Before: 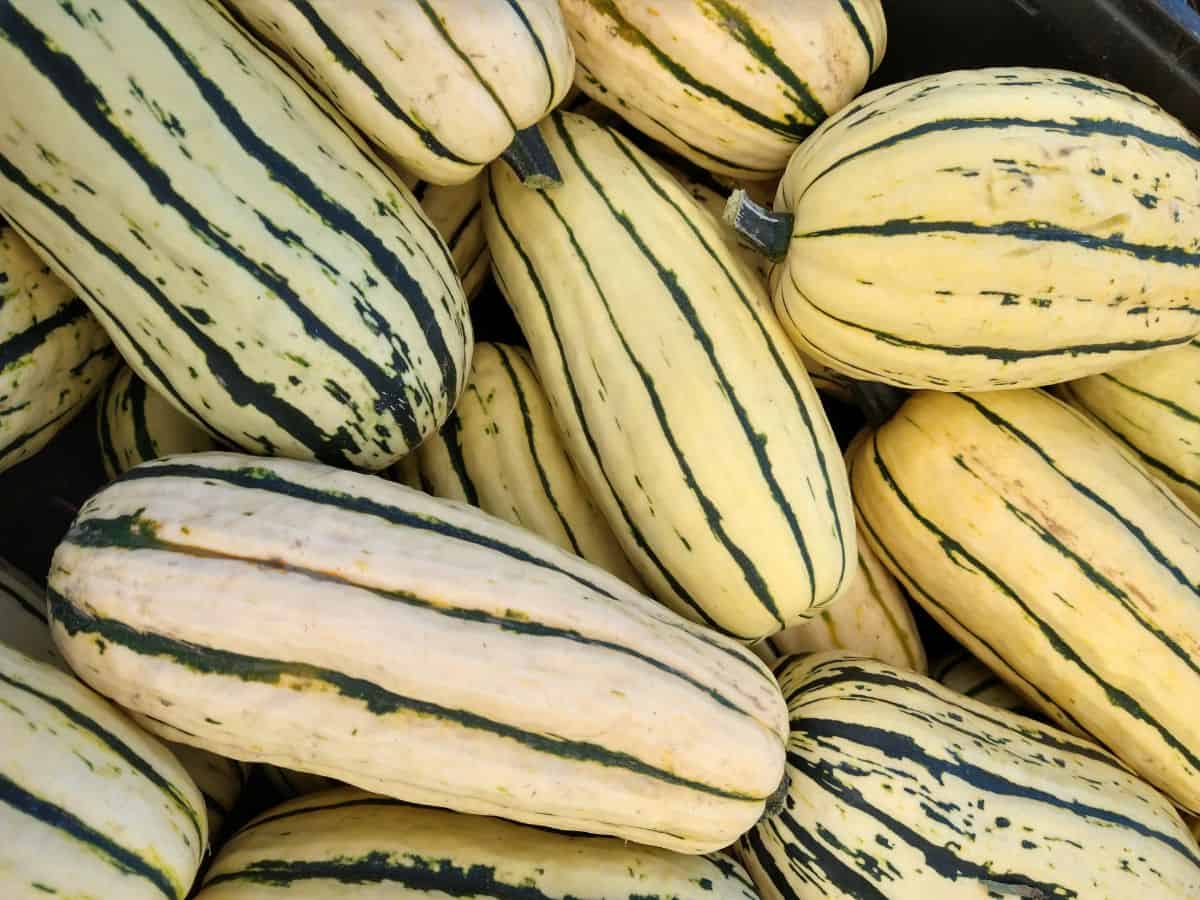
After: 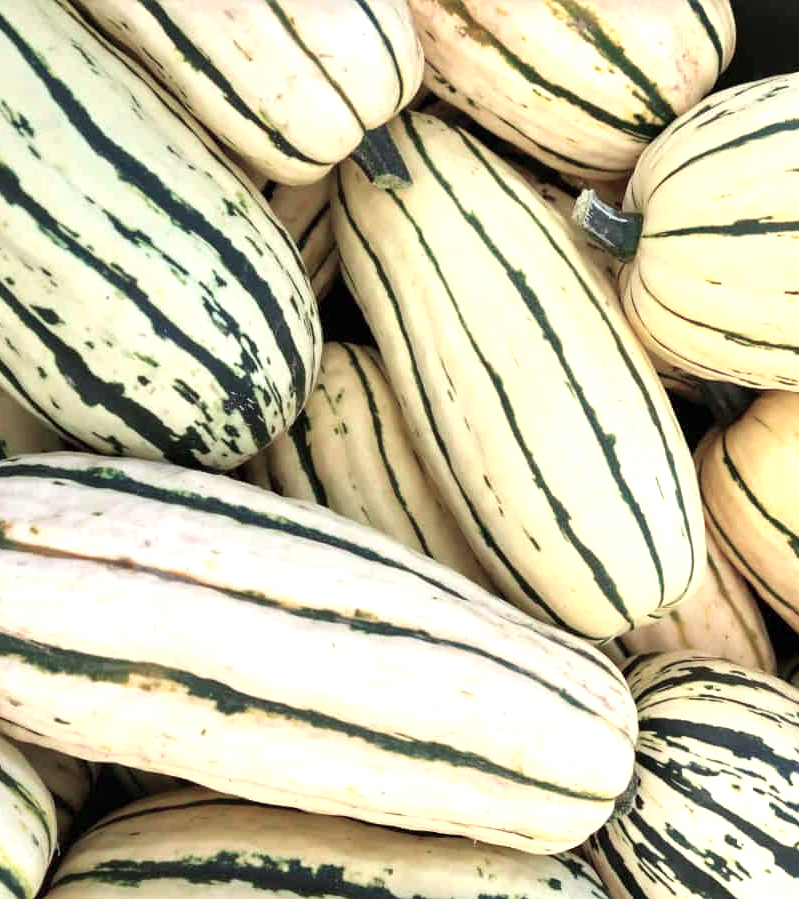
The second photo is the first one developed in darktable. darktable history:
crop and rotate: left 12.648%, right 20.685%
color contrast: blue-yellow contrast 0.62
exposure: exposure 0.785 EV, compensate highlight preservation false
